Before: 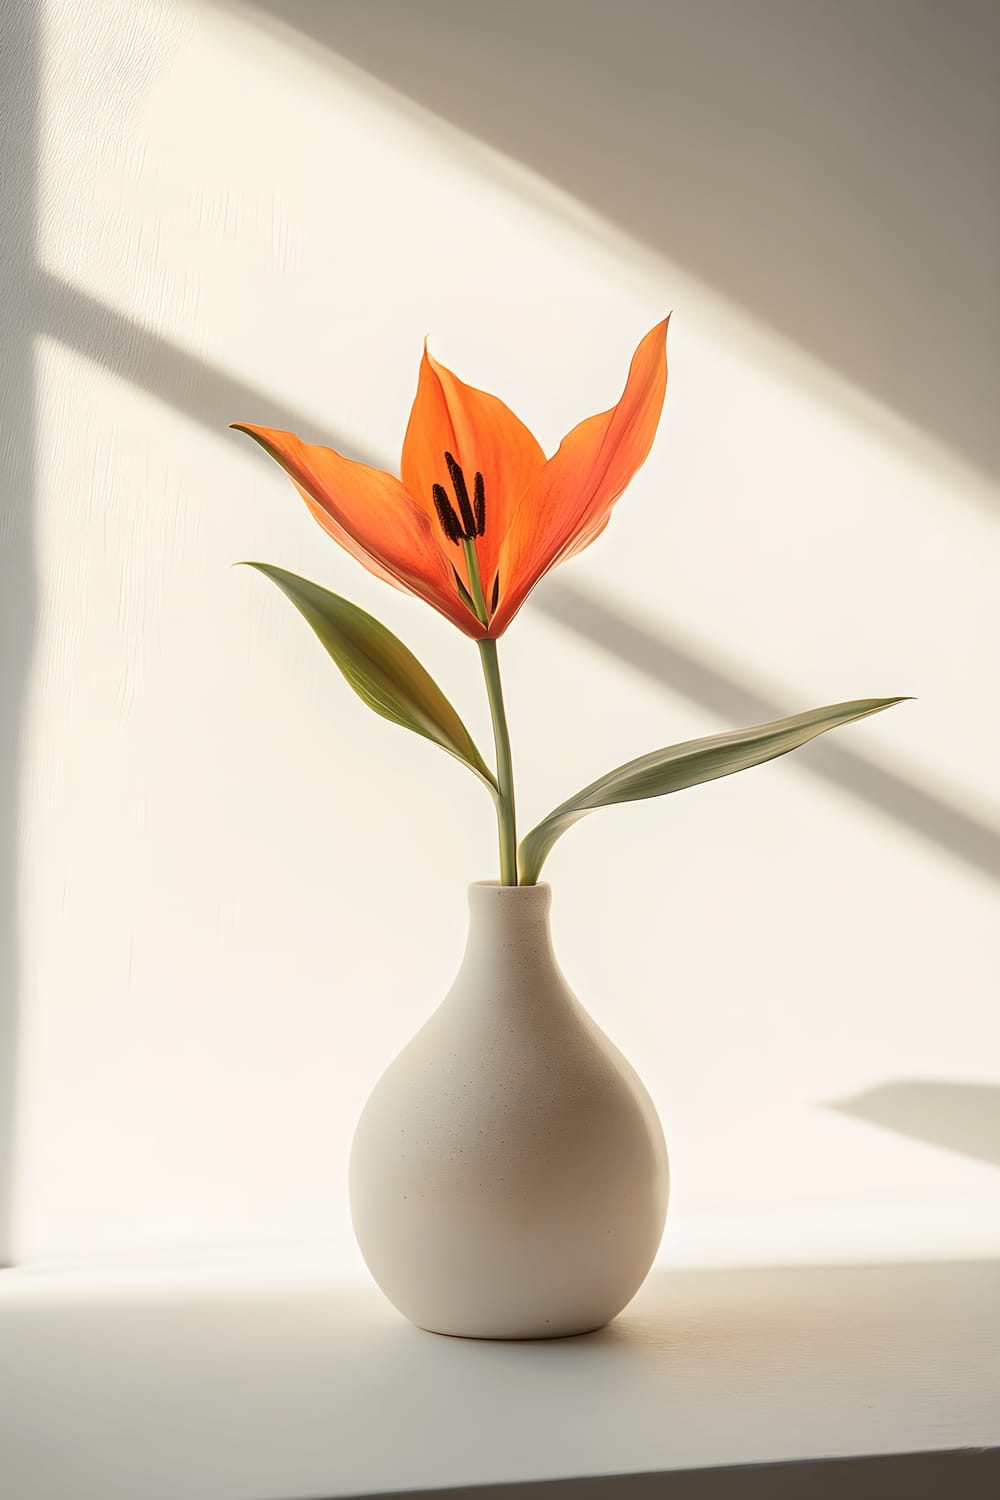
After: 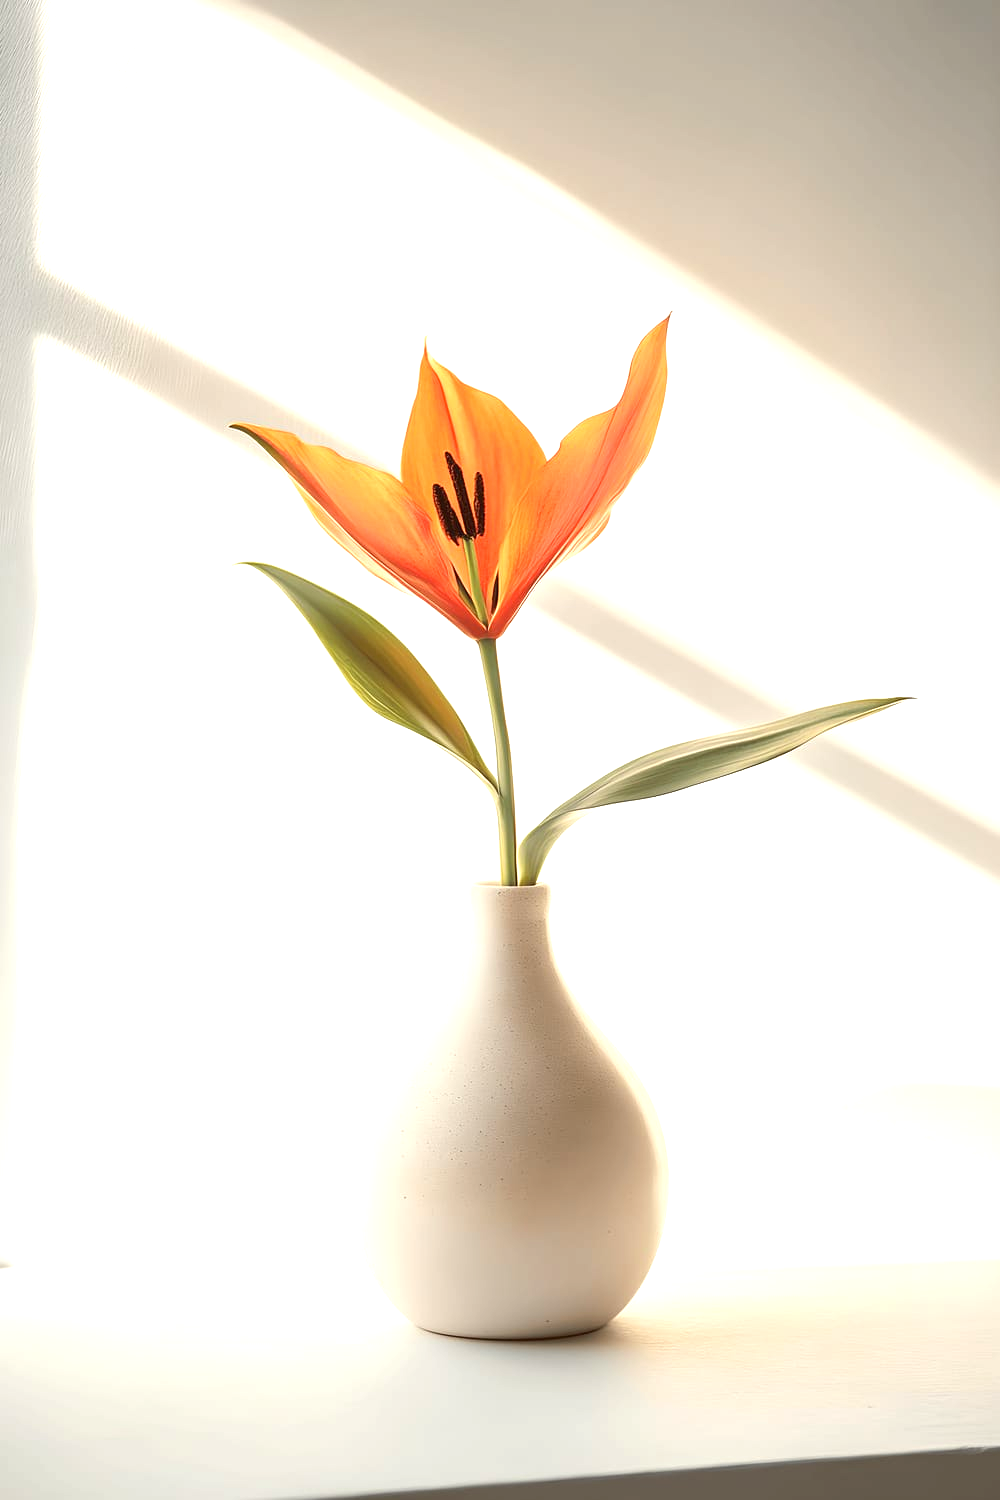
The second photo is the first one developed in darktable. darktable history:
exposure: exposure 0.919 EV, compensate exposure bias true, compensate highlight preservation false
